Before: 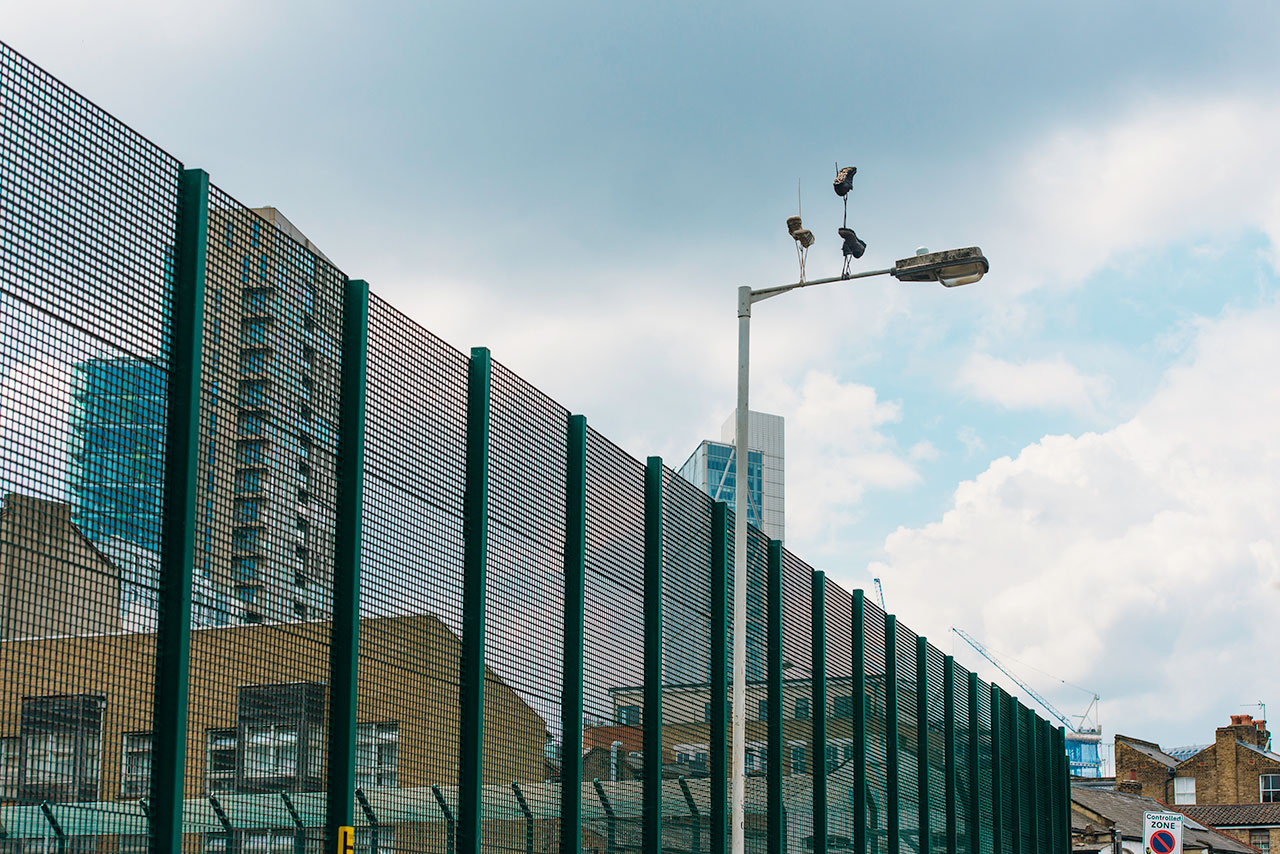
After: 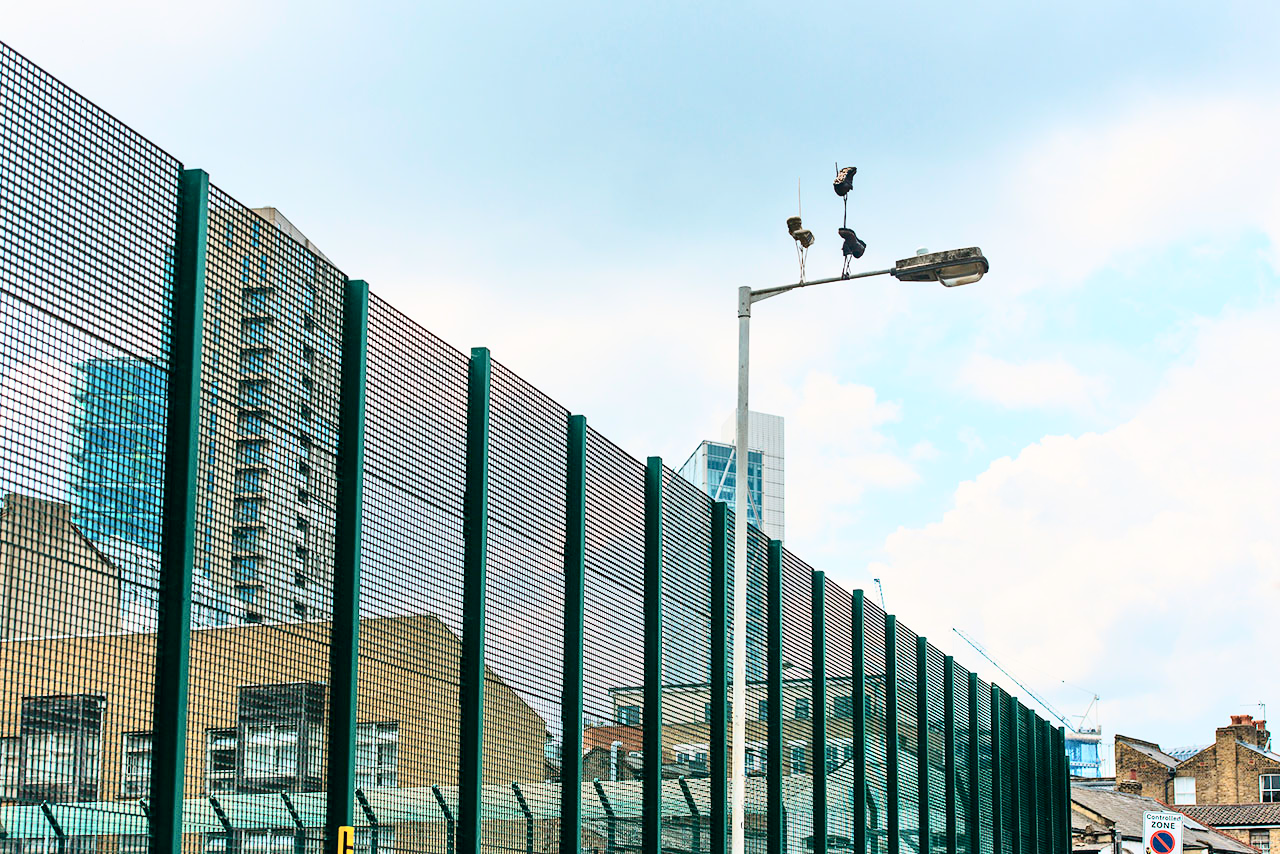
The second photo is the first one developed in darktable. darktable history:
tone equalizer: -7 EV 0.15 EV, -6 EV 0.6 EV, -5 EV 1.15 EV, -4 EV 1.33 EV, -3 EV 1.15 EV, -2 EV 0.6 EV, -1 EV 0.15 EV, mask exposure compensation -0.5 EV
contrast brightness saturation: contrast 0.39, brightness 0.1
